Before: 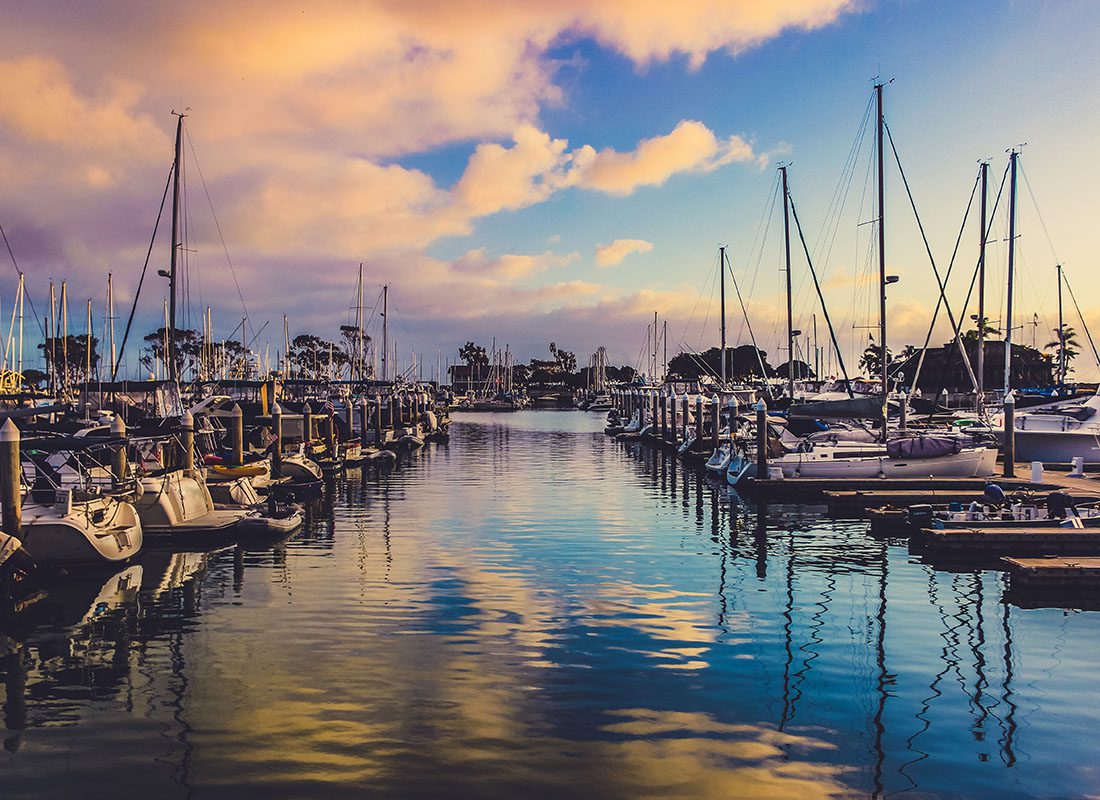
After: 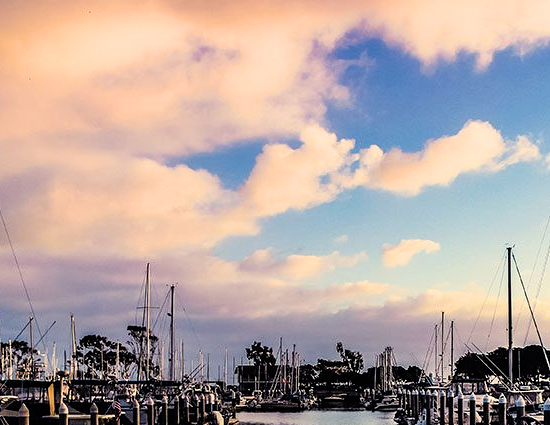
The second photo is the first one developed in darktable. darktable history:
crop: left 19.434%, right 30.518%, bottom 46.828%
filmic rgb: black relative exposure -5.64 EV, white relative exposure 2.48 EV, target black luminance 0%, hardness 4.54, latitude 66.87%, contrast 1.45, shadows ↔ highlights balance -3.93%
